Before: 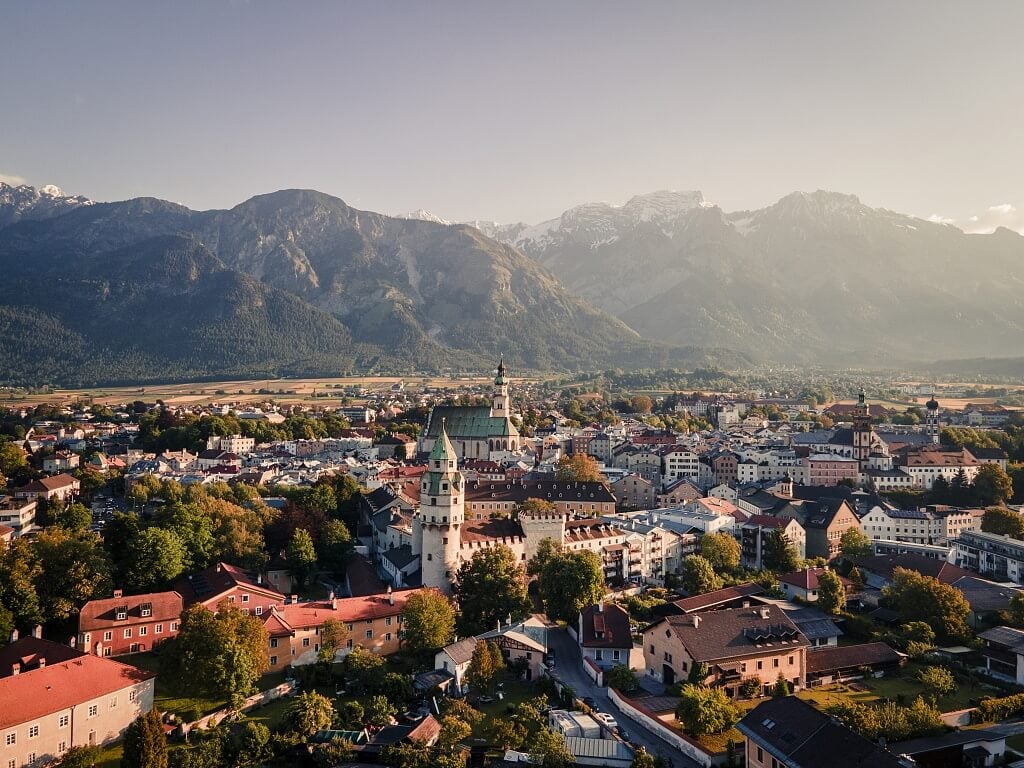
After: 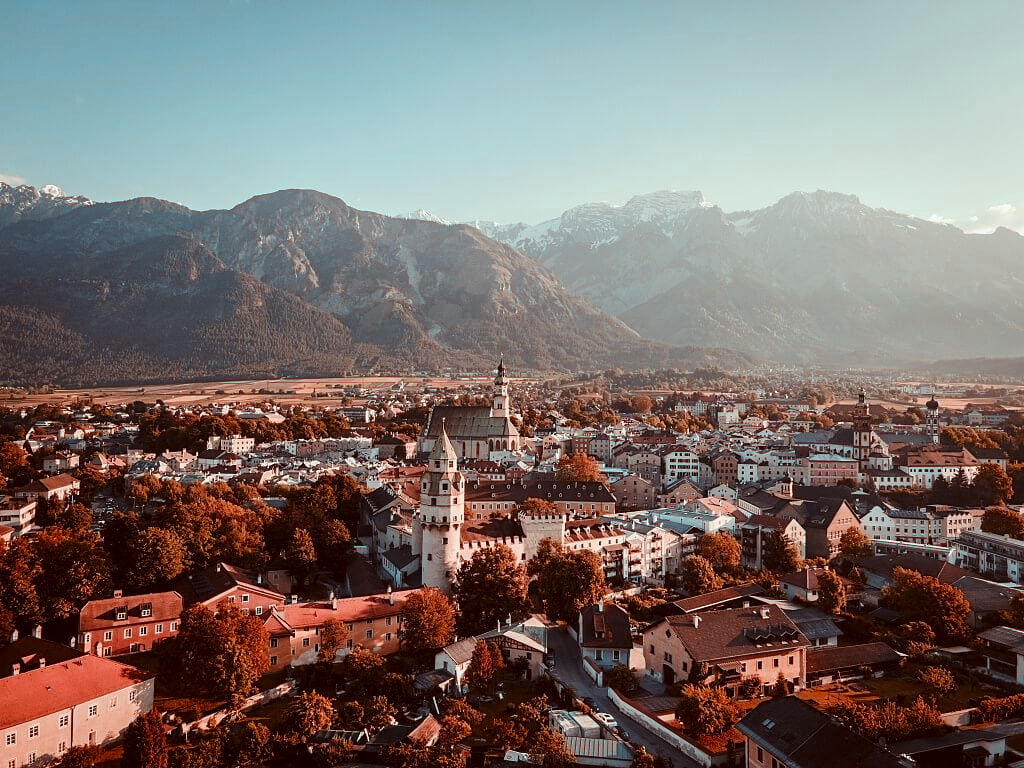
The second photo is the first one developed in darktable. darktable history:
color look up table: target L [88.49, 79.26, 51.05, 49.45, 36.75, 29.3, 198.45, 94.07, 90.31, 61.87, 58.48, 80.62, 58.1, 54.33, 65.05, 67, 49.98, 51.67, 61.17, 52.15, 40.13, 30.87, 86.01, 80.38, 80.6, 74.87, 62.99, 62.47, 64.13, 68.32, 47.29, 53.52, 29.02, 31.21, 42.72, 20.32, 17.75, 13.89, 11.03, 81.61, 81.69, 81.43, 81.51, 81.03, 81.98, 68.23, 70.05, 59.27, 53.12], target a [-10.64, -12, 25.37, -5.419, 5.263, 16.55, 0, -0.001, -11.44, 46.72, 45.97, -7.932, 53.97, 50.91, 13.31, -7.727, 54.36, 47.67, 24.18, 40.83, 46.53, 26.56, -10.65, -11.29, -11.16, -10.95, -19.77, 13.6, -10.75, -24.87, 5.751, -14.64, 10.41, 11.44, -1.246, 12.18, 12.78, 10.46, 10.25, -12.41, -18.03, -14.23, -14.15, -15.87, -16.8, -30.42, -32.38, -25.64, -20.71], target b [-0.969, -3.298, 46.72, 20.58, 28.07, 28.29, 0.001, 0.004, -0.523, 63.07, 61.06, -2.597, 57.26, 59.5, 10.59, -3.621, 57.43, 36.17, 3.747, 27.2, 40.19, 25.25, -1.749, -3.17, -3.144, -4.411, -22.86, -6.799, -24.37, -37.23, 3.764, -38, 6.459, -5.315, -34.59, 8.562, 7.814, 5.878, 6.761, -3.591, -6.223, -4.572, -4.558, -4.998, -7.13, -9.422, -26.01, -26.85, -21.44], num patches 49
tone curve: curves: ch0 [(0, 0) (0.003, 0.002) (0.011, 0.01) (0.025, 0.022) (0.044, 0.039) (0.069, 0.061) (0.1, 0.088) (0.136, 0.126) (0.177, 0.167) (0.224, 0.211) (0.277, 0.27) (0.335, 0.335) (0.399, 0.407) (0.468, 0.485) (0.543, 0.569) (0.623, 0.659) (0.709, 0.756) (0.801, 0.851) (0.898, 0.961) (1, 1)], preserve colors none
